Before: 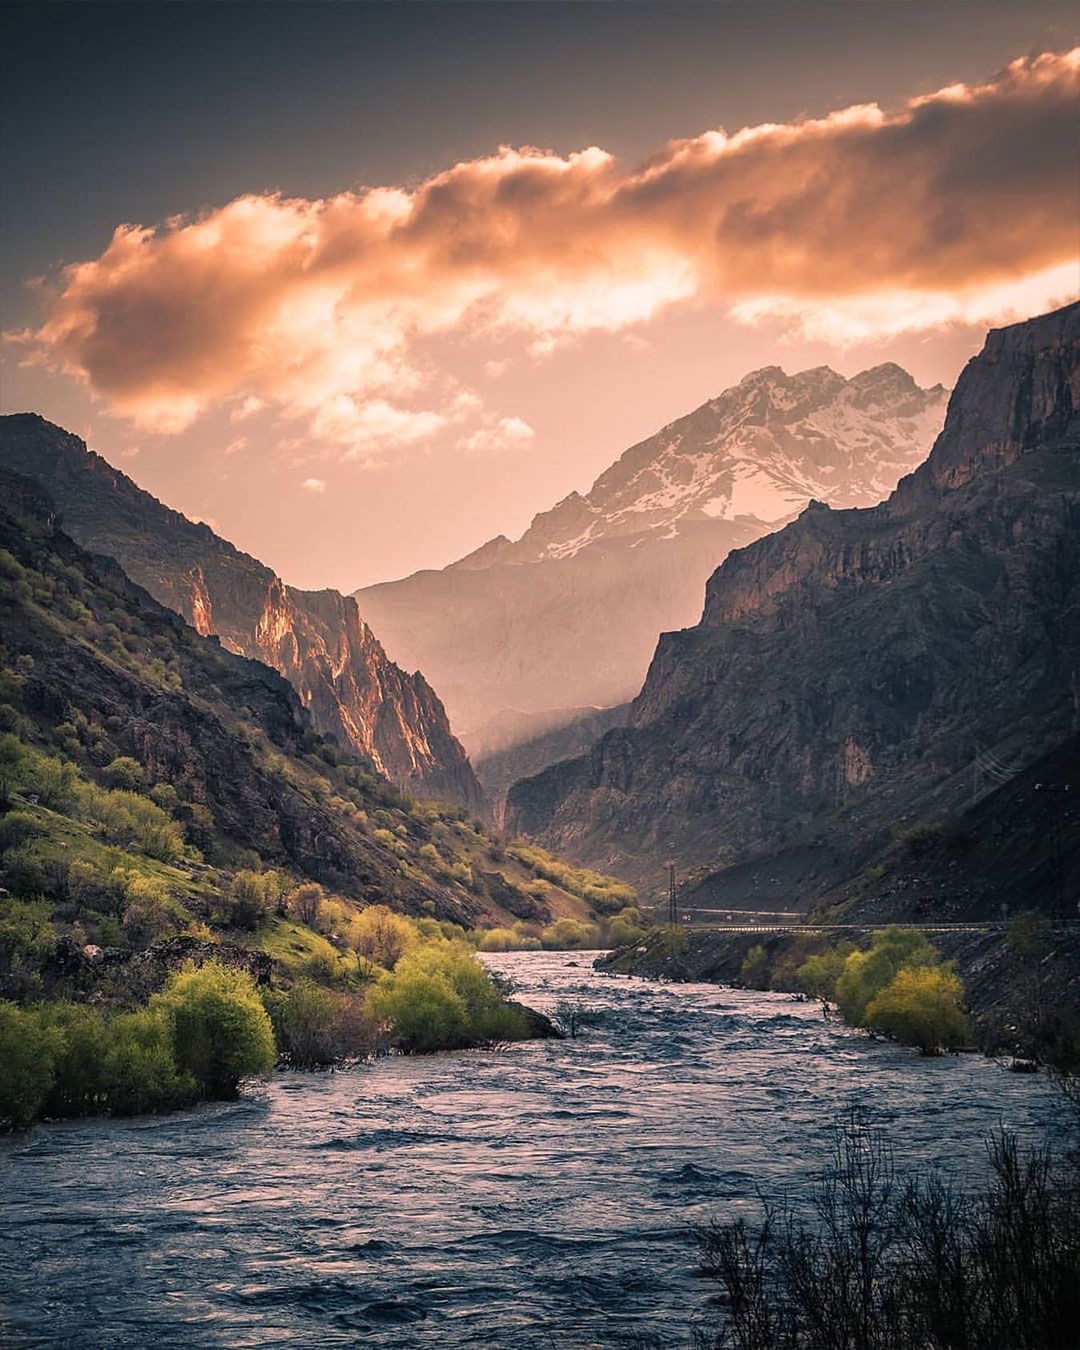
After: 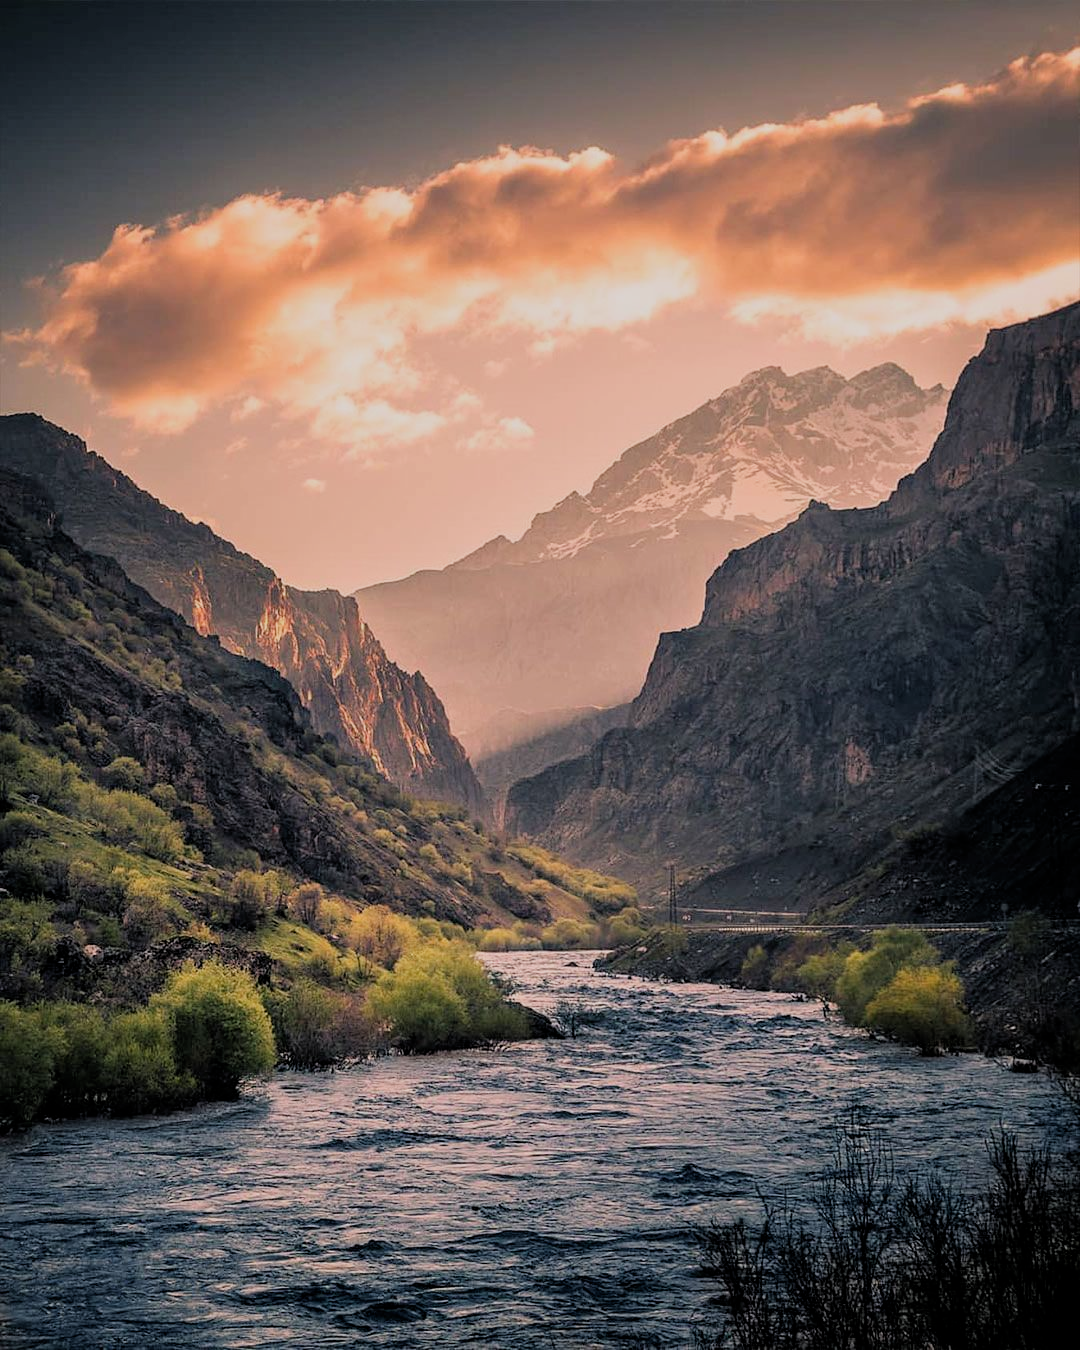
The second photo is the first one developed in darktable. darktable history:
filmic rgb: middle gray luminance 18.42%, black relative exposure -9 EV, white relative exposure 3.75 EV, threshold 6 EV, target black luminance 0%, hardness 4.85, latitude 67.35%, contrast 0.955, highlights saturation mix 20%, shadows ↔ highlights balance 21.36%, add noise in highlights 0, preserve chrominance luminance Y, color science v3 (2019), use custom middle-gray values true, iterations of high-quality reconstruction 0, contrast in highlights soft, enable highlight reconstruction true
